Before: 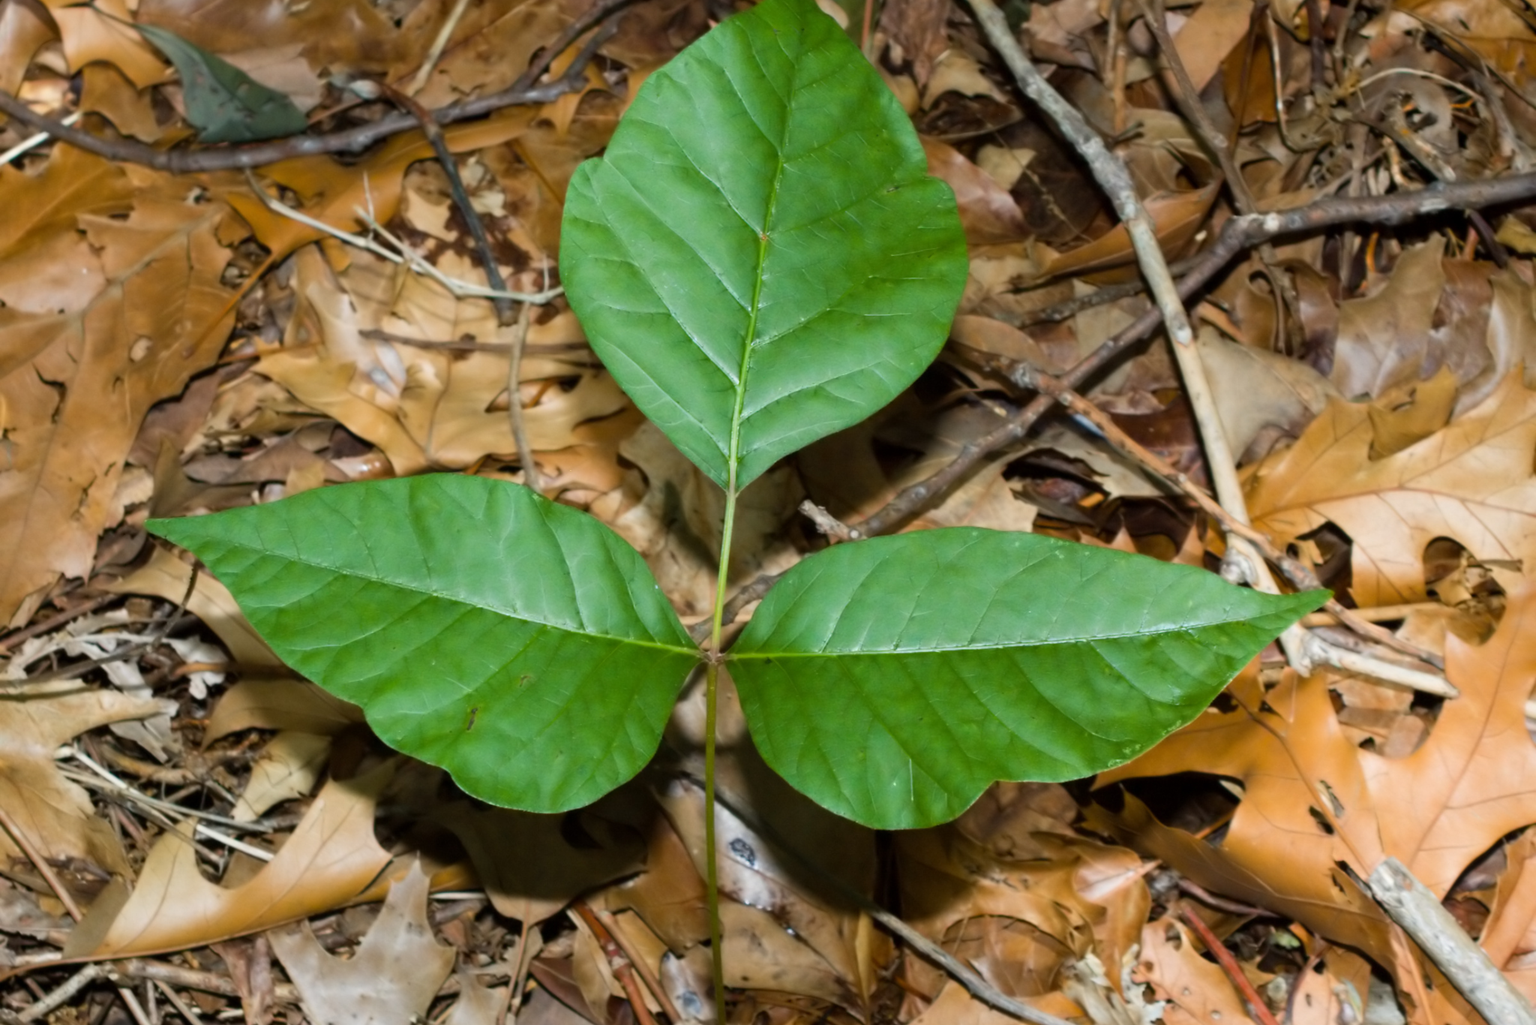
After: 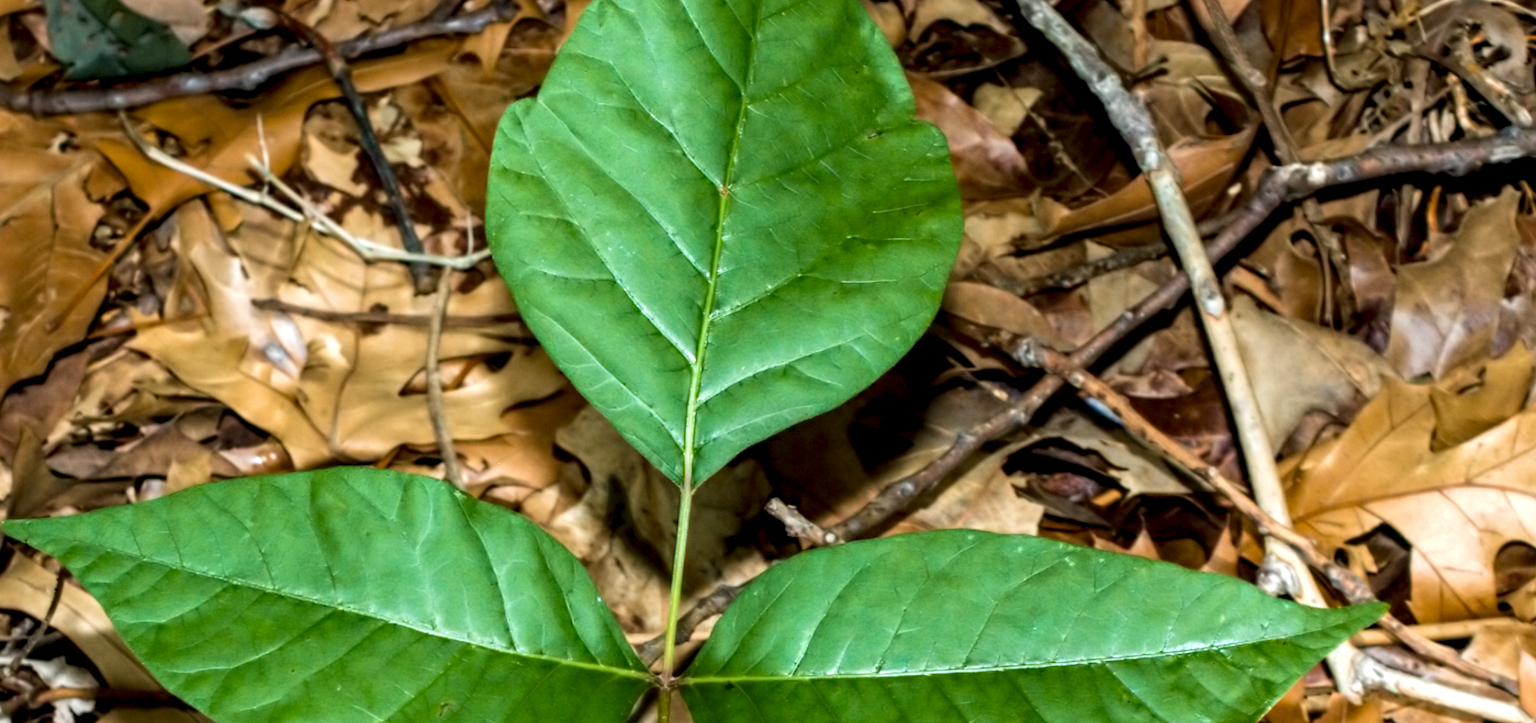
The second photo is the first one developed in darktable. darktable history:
crop and rotate: left 9.345%, top 7.22%, right 4.982%, bottom 32.331%
haze removal: compatibility mode true, adaptive false
velvia: on, module defaults
local contrast: highlights 79%, shadows 56%, detail 175%, midtone range 0.428
